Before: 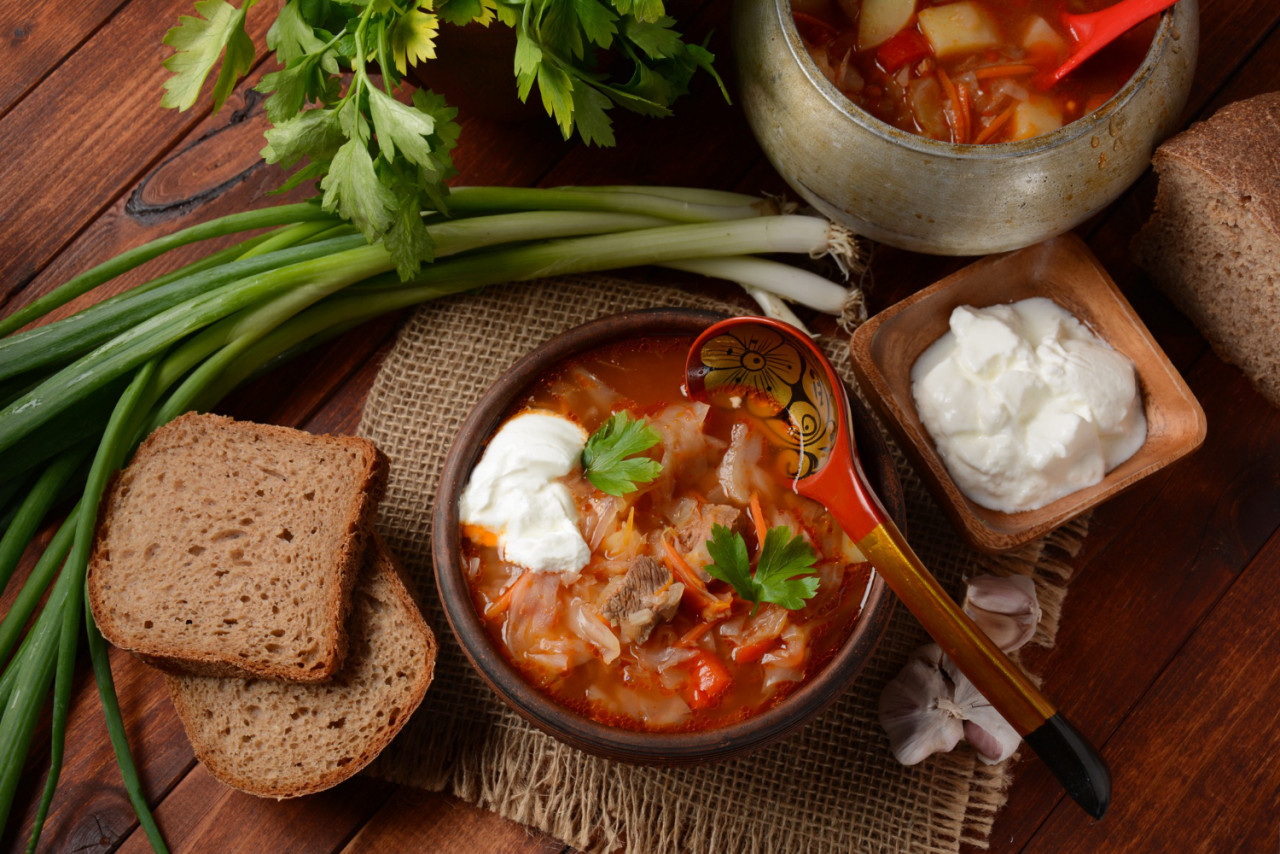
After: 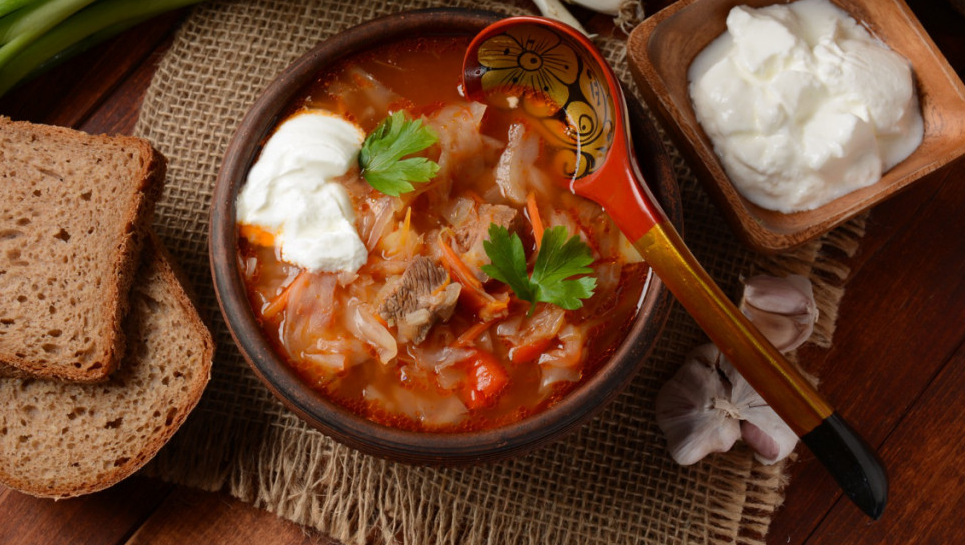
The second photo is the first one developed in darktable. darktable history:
crop and rotate: left 17.431%, top 35.221%, right 7.121%, bottom 0.959%
